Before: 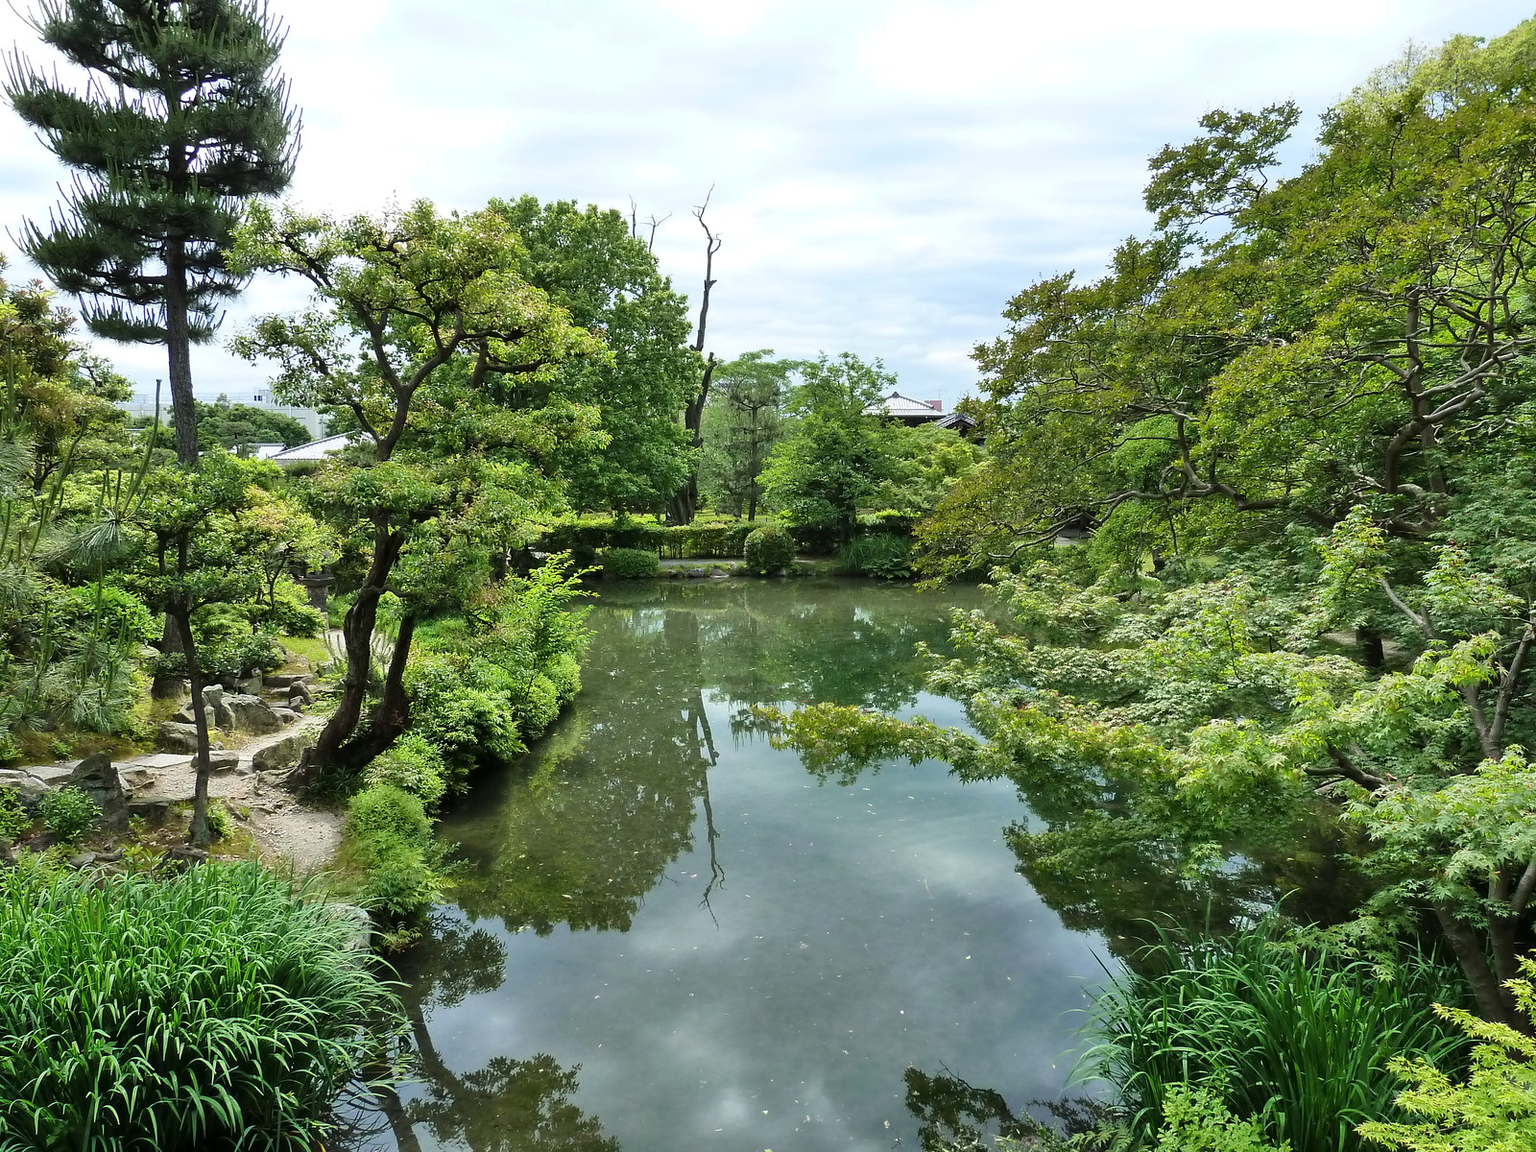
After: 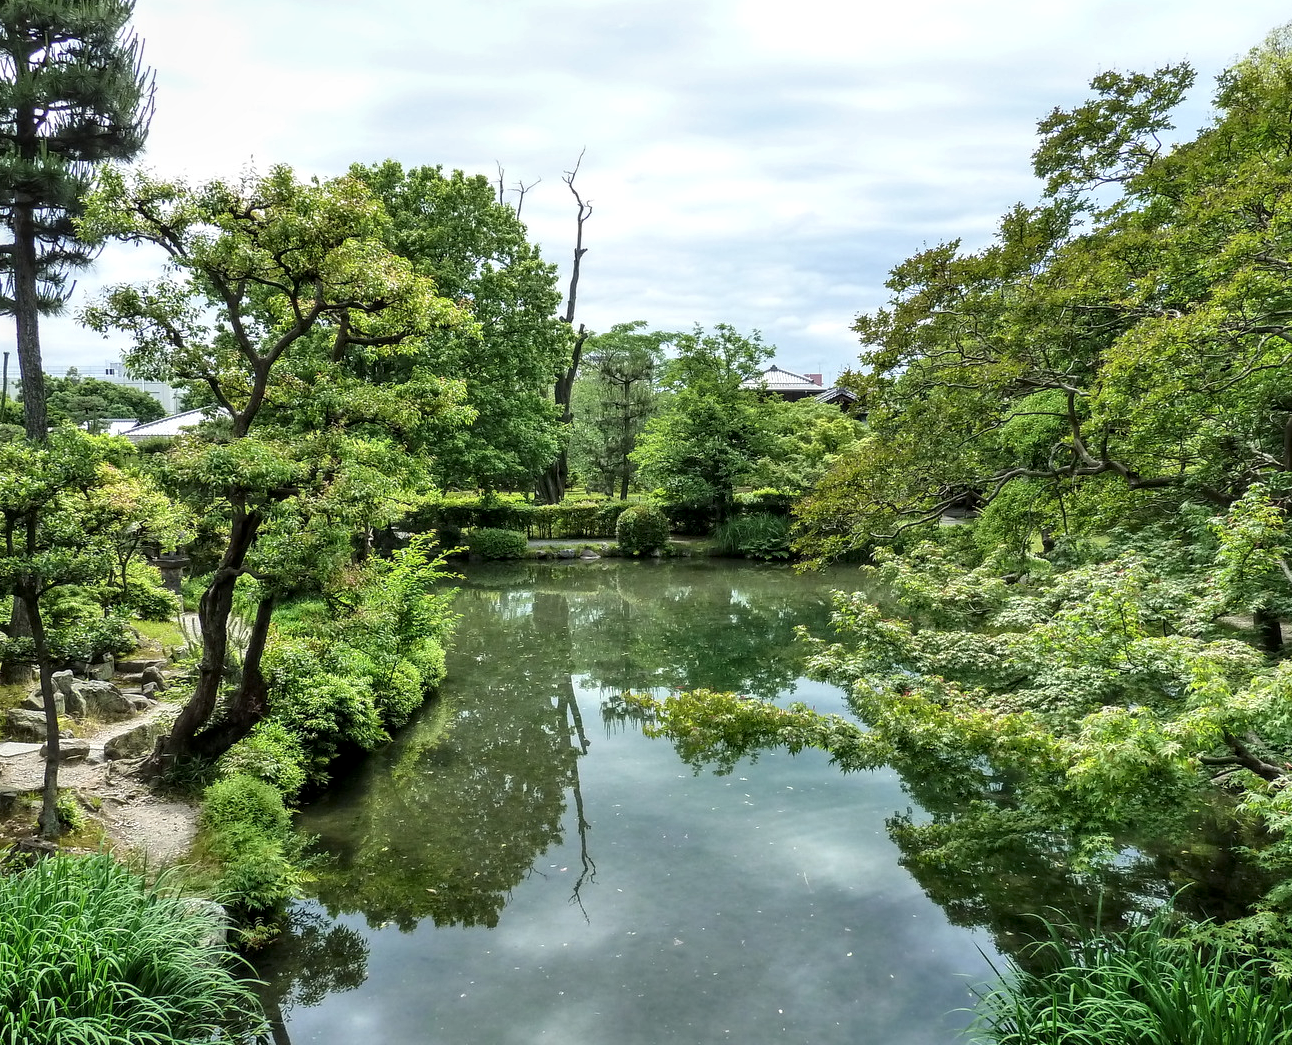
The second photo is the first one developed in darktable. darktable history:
crop: left 9.996%, top 3.62%, right 9.222%, bottom 9.263%
color calibration: illuminant same as pipeline (D50), adaptation XYZ, x 0.345, y 0.357, temperature 5015.94 K, gamut compression 1.65
local contrast: highlights 61%, detail 143%, midtone range 0.426
